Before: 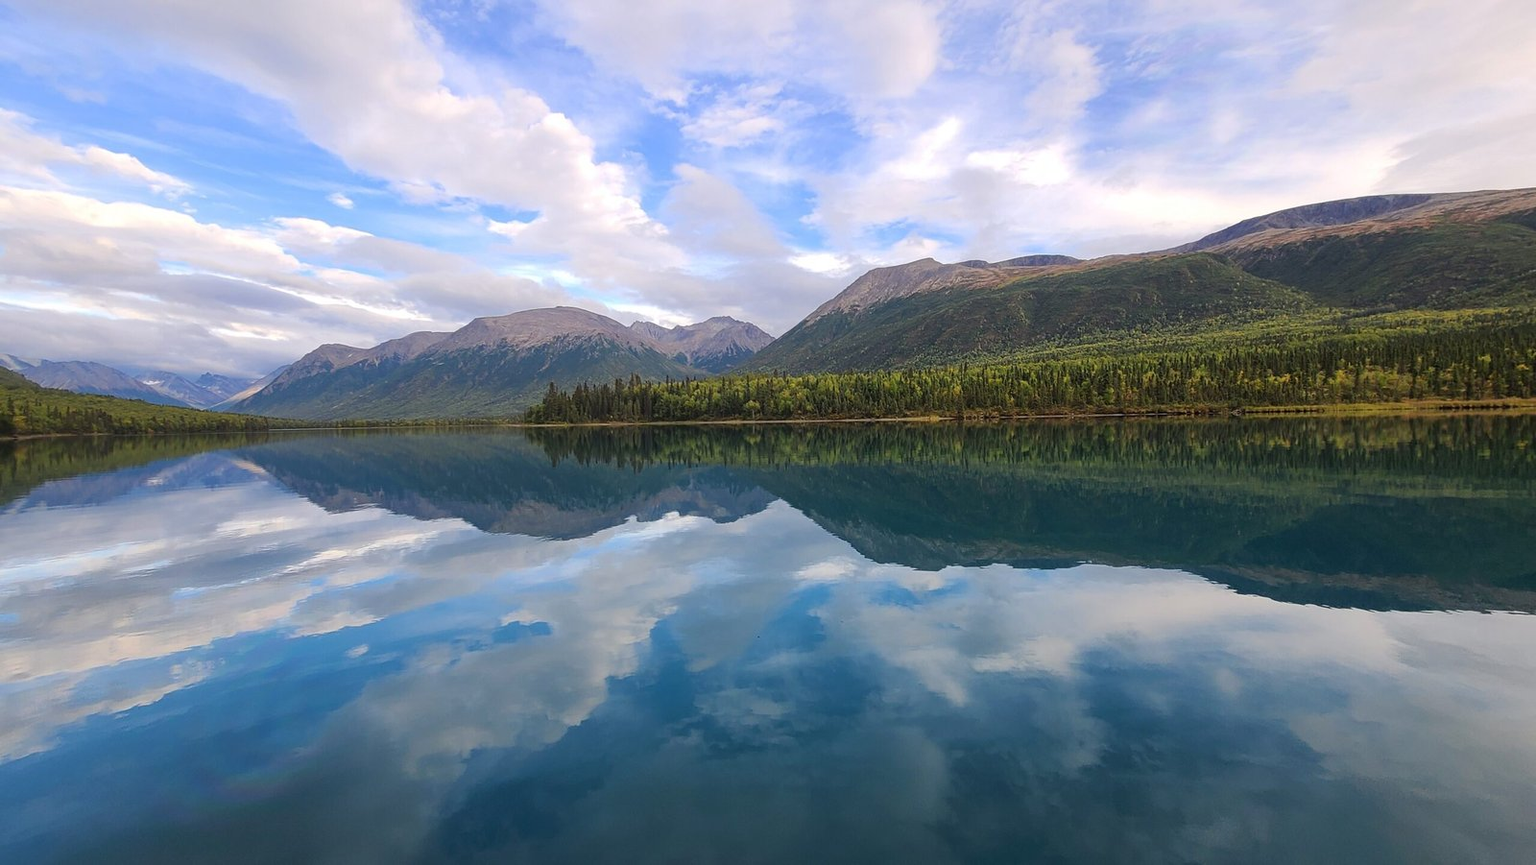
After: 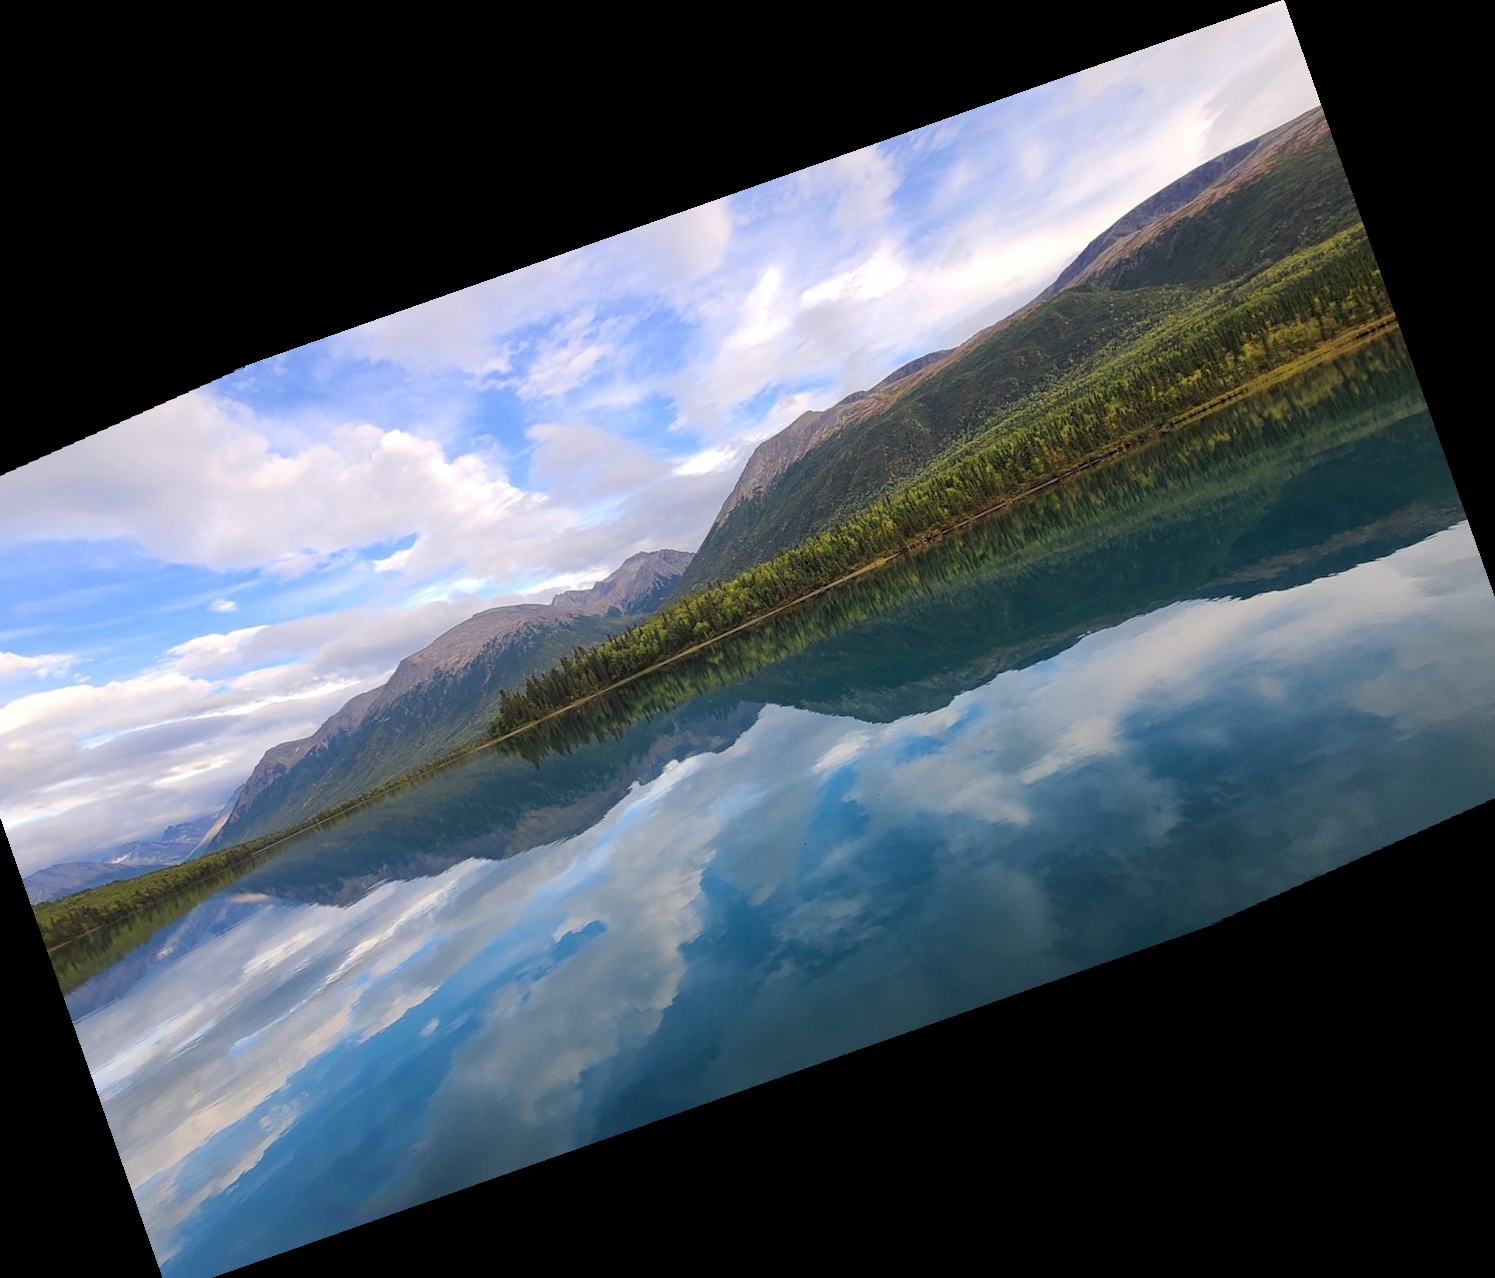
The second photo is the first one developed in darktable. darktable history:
crop and rotate: angle 19.43°, left 6.812%, right 4.125%, bottom 1.087%
exposure: compensate highlight preservation false
rotate and perspective: rotation -4.57°, crop left 0.054, crop right 0.944, crop top 0.087, crop bottom 0.914
